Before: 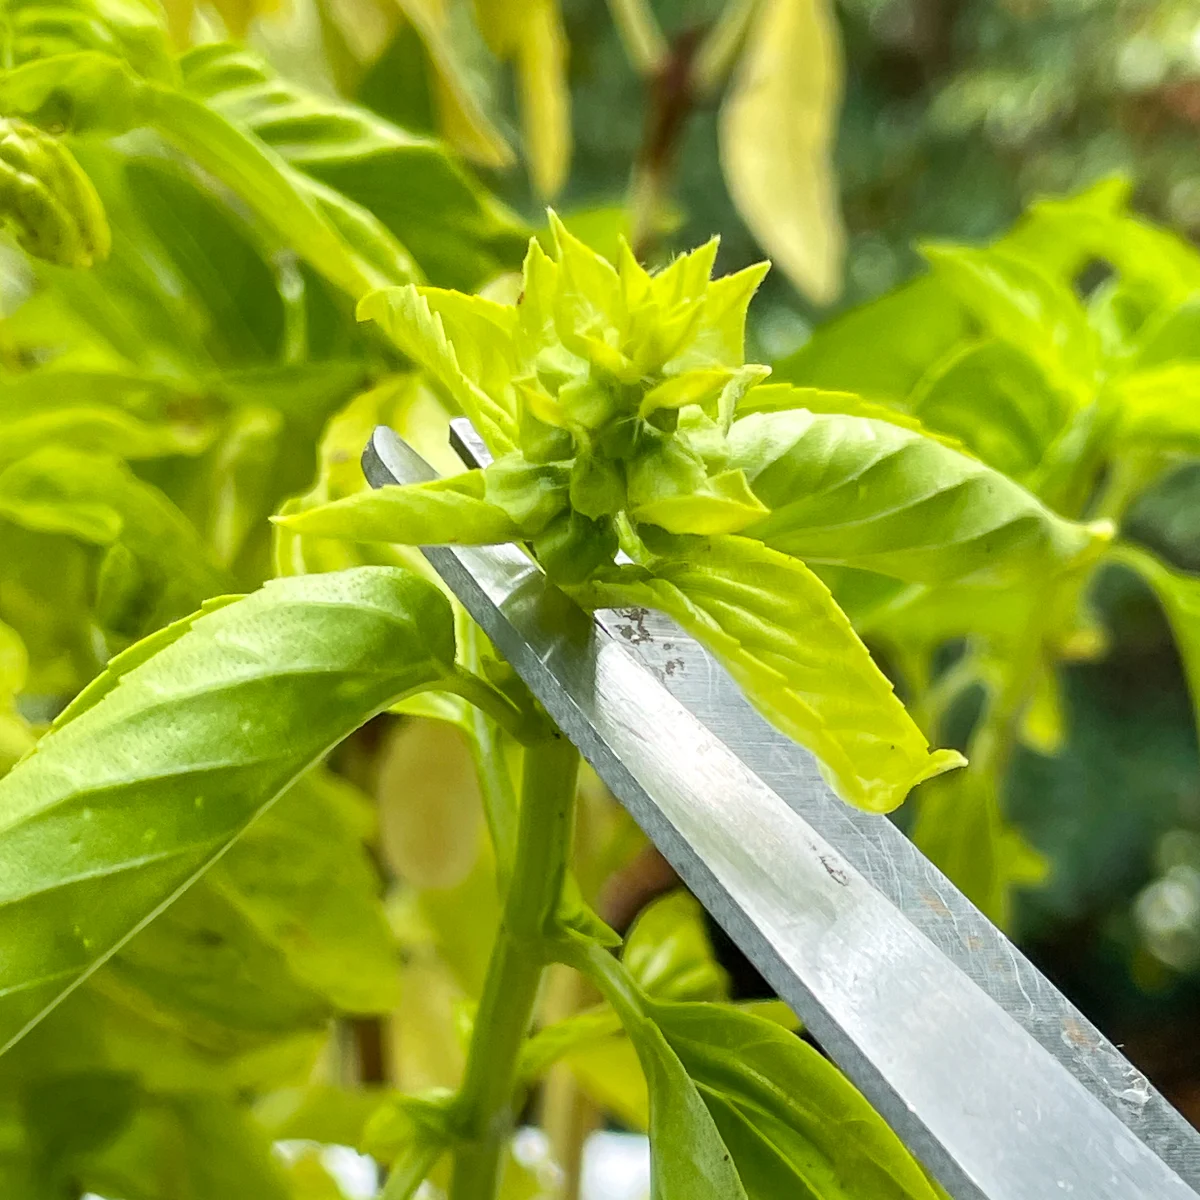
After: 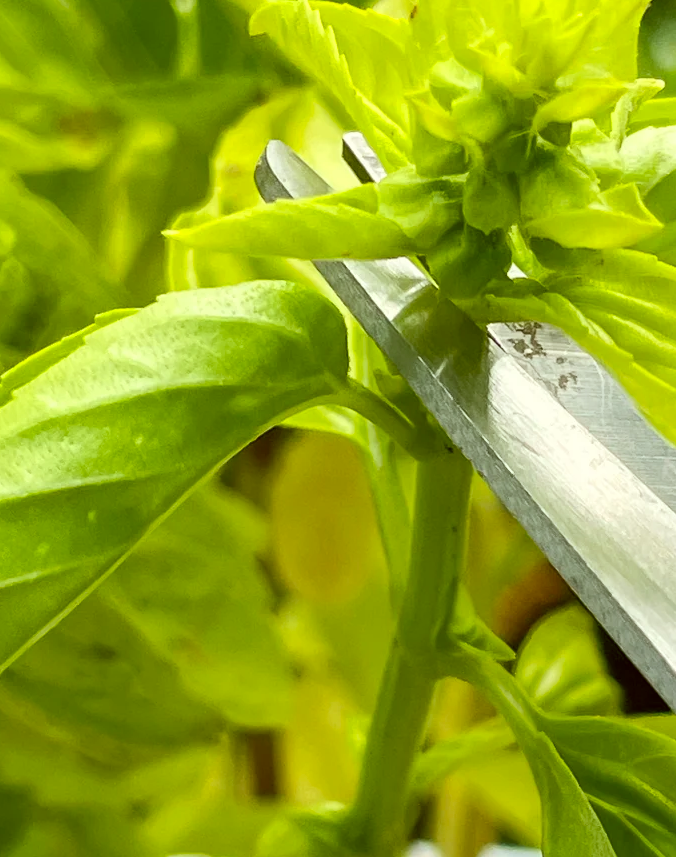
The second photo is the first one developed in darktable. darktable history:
white balance: red 0.986, blue 1.01
crop: left 8.966%, top 23.852%, right 34.699%, bottom 4.703%
color correction: highlights a* -1.43, highlights b* 10.12, shadows a* 0.395, shadows b* 19.35
color zones: curves: ch1 [(0, 0.523) (0.143, 0.545) (0.286, 0.52) (0.429, 0.506) (0.571, 0.503) (0.714, 0.503) (0.857, 0.508) (1, 0.523)]
